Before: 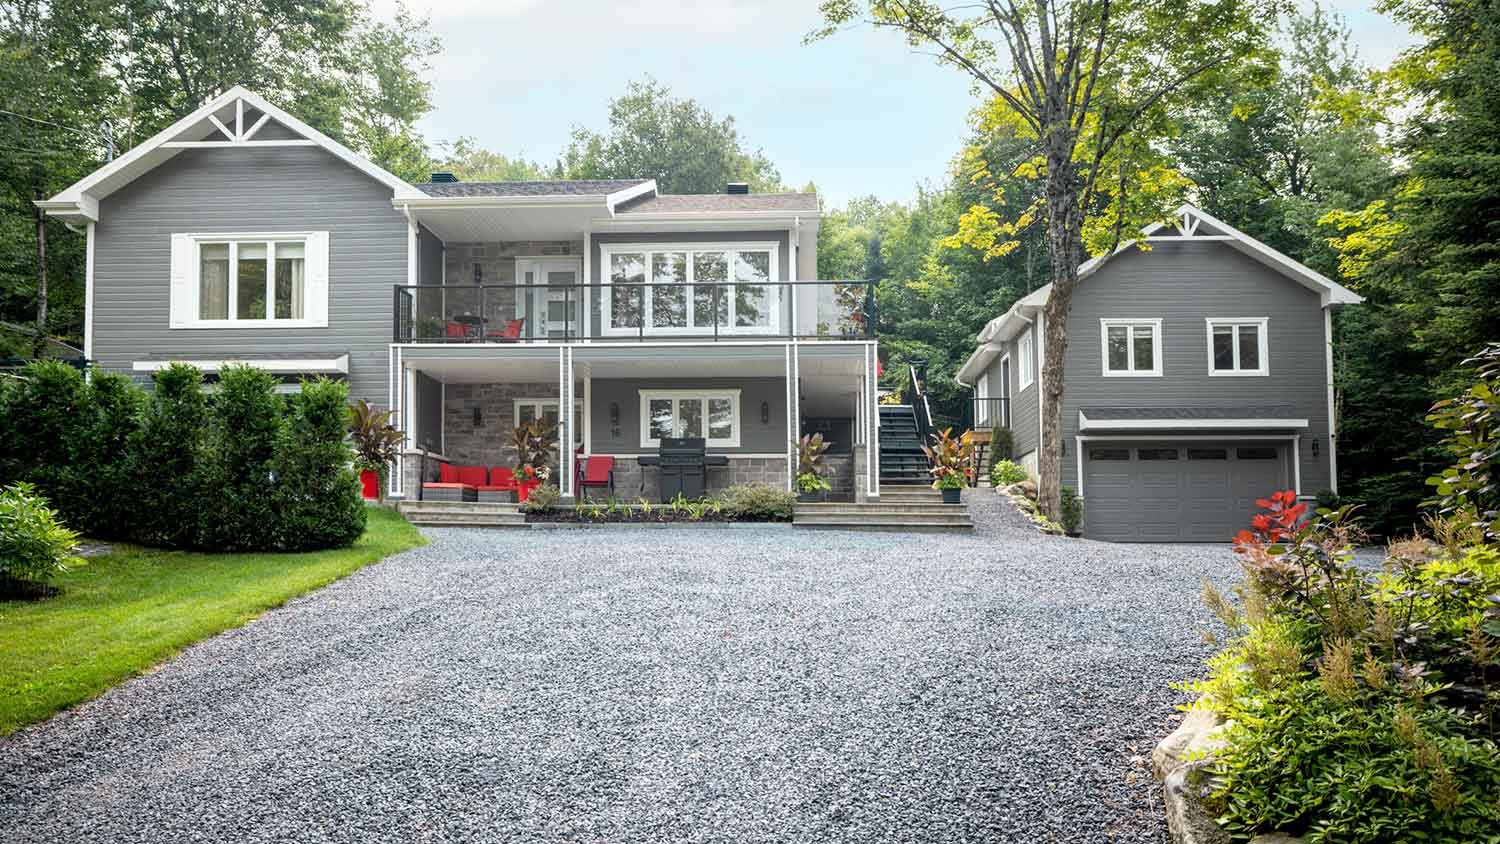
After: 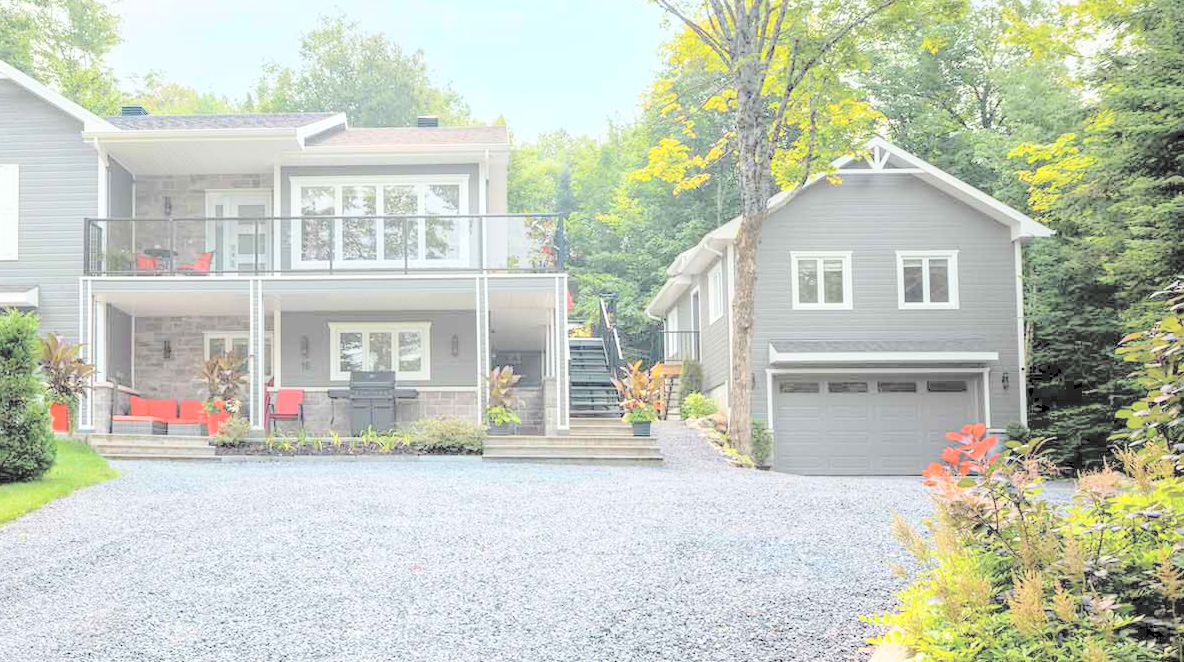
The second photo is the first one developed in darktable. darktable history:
contrast brightness saturation: brightness 1
color calibration: illuminant same as pipeline (D50), adaptation XYZ, x 0.345, y 0.359, temperature 5008.92 K
crop and rotate: left 20.69%, top 7.95%, right 0.37%, bottom 13.562%
